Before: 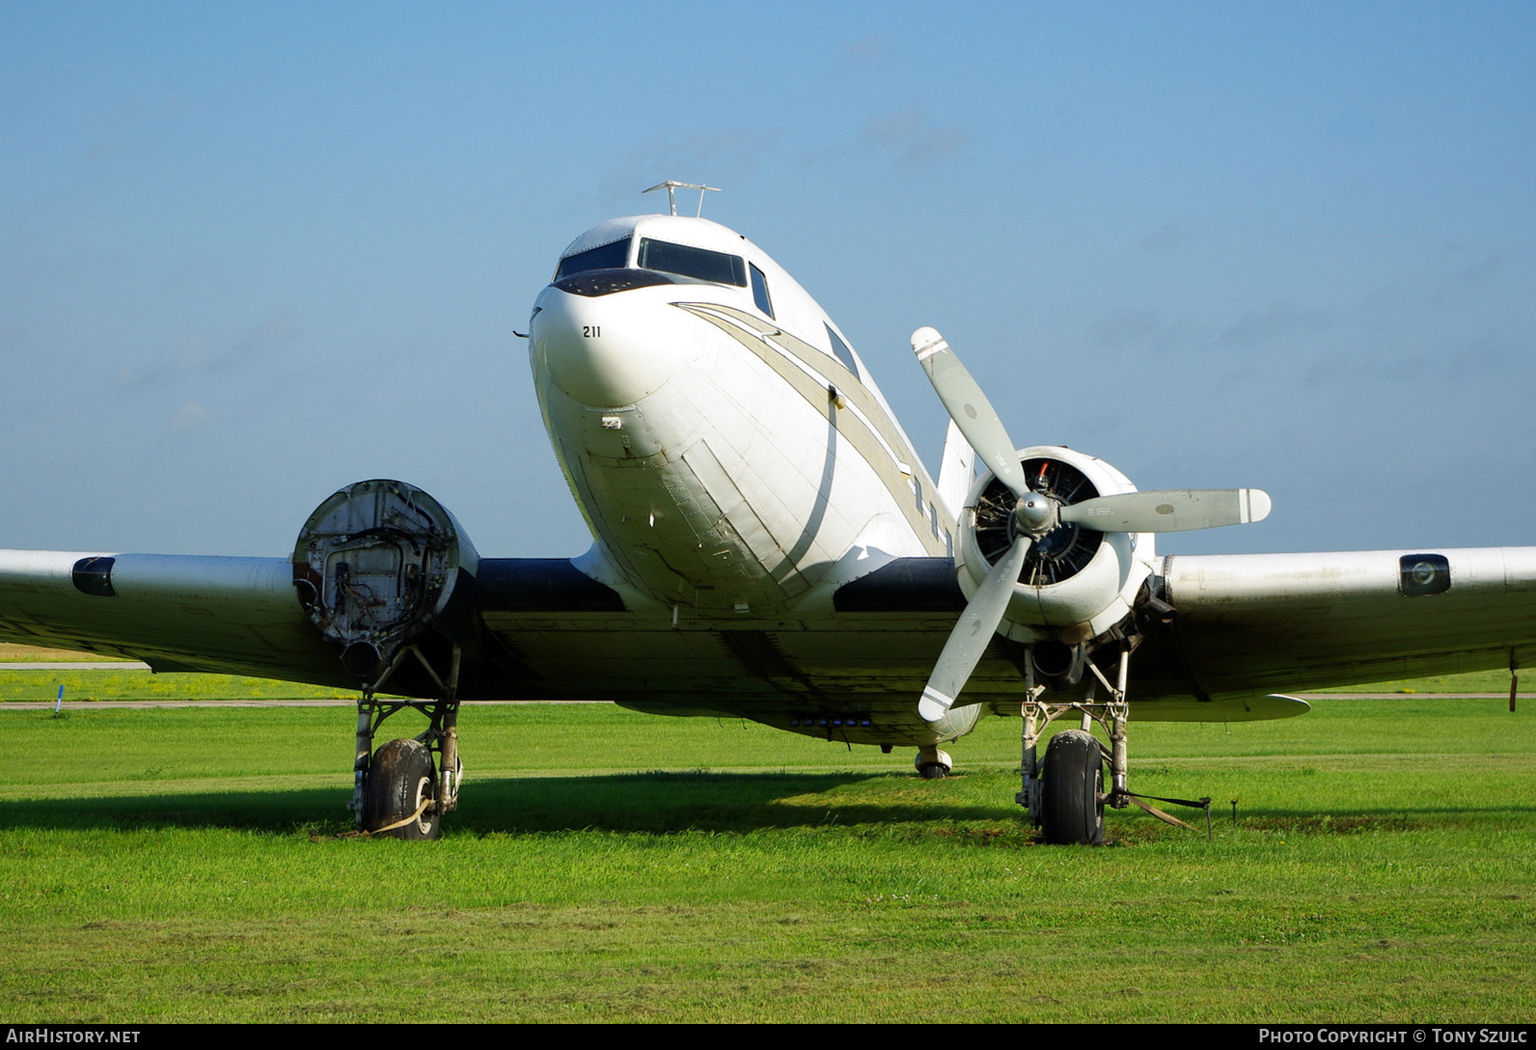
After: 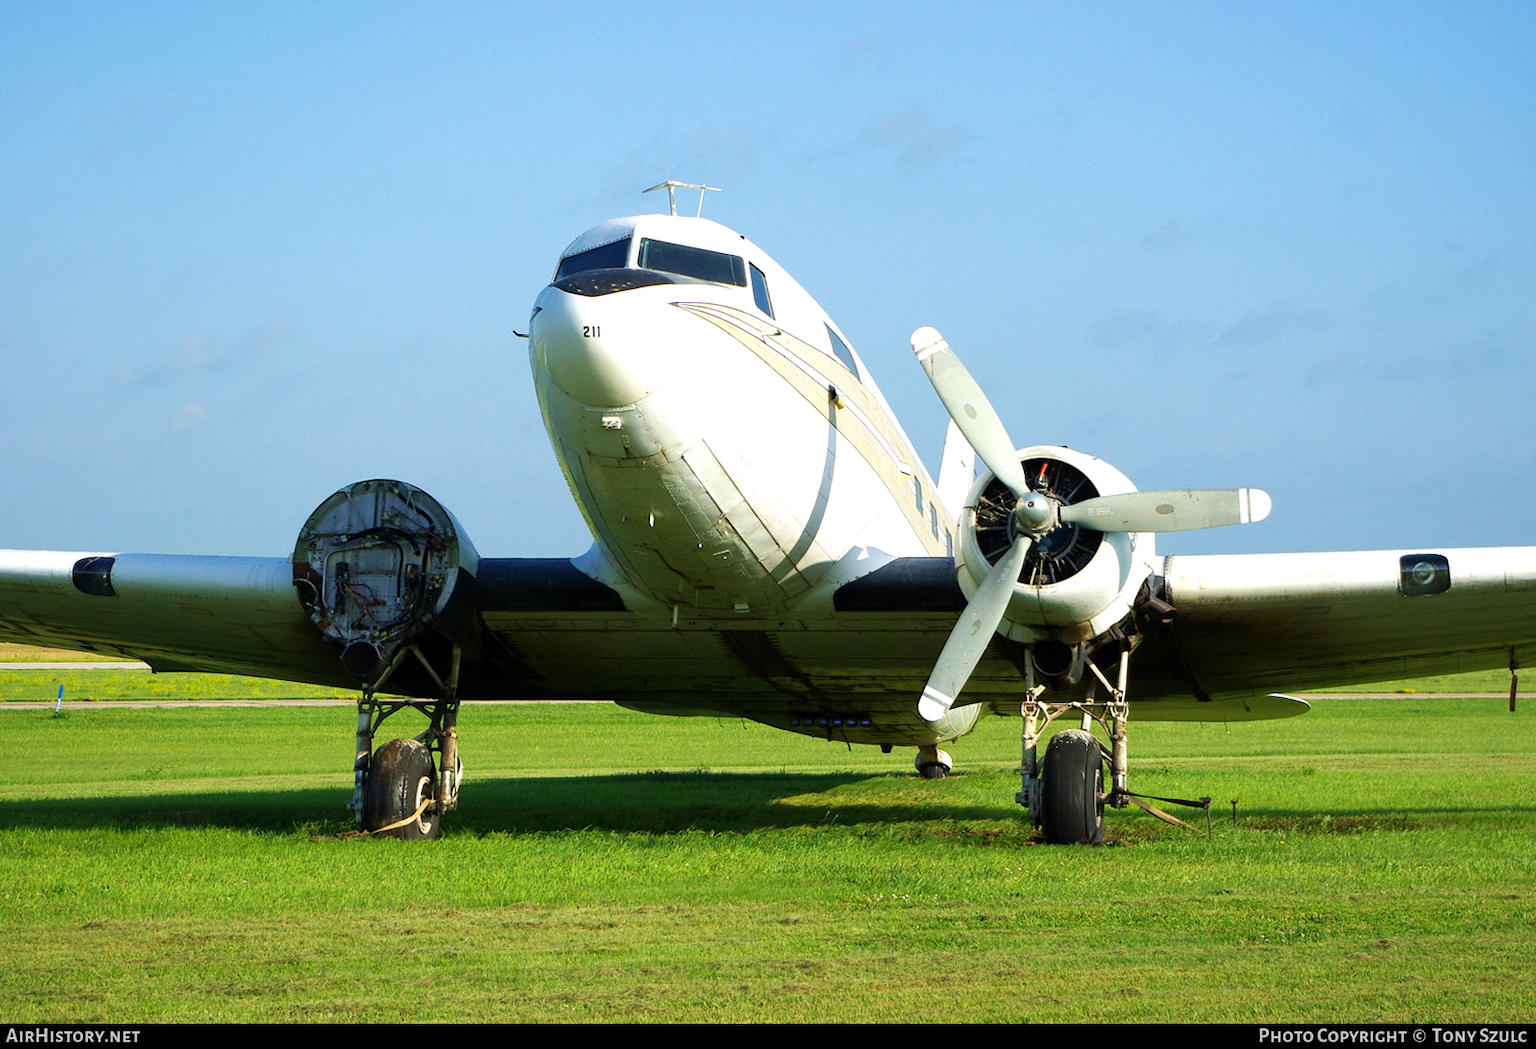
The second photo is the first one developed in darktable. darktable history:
velvia: on, module defaults
exposure: exposure 0.513 EV, compensate highlight preservation false
